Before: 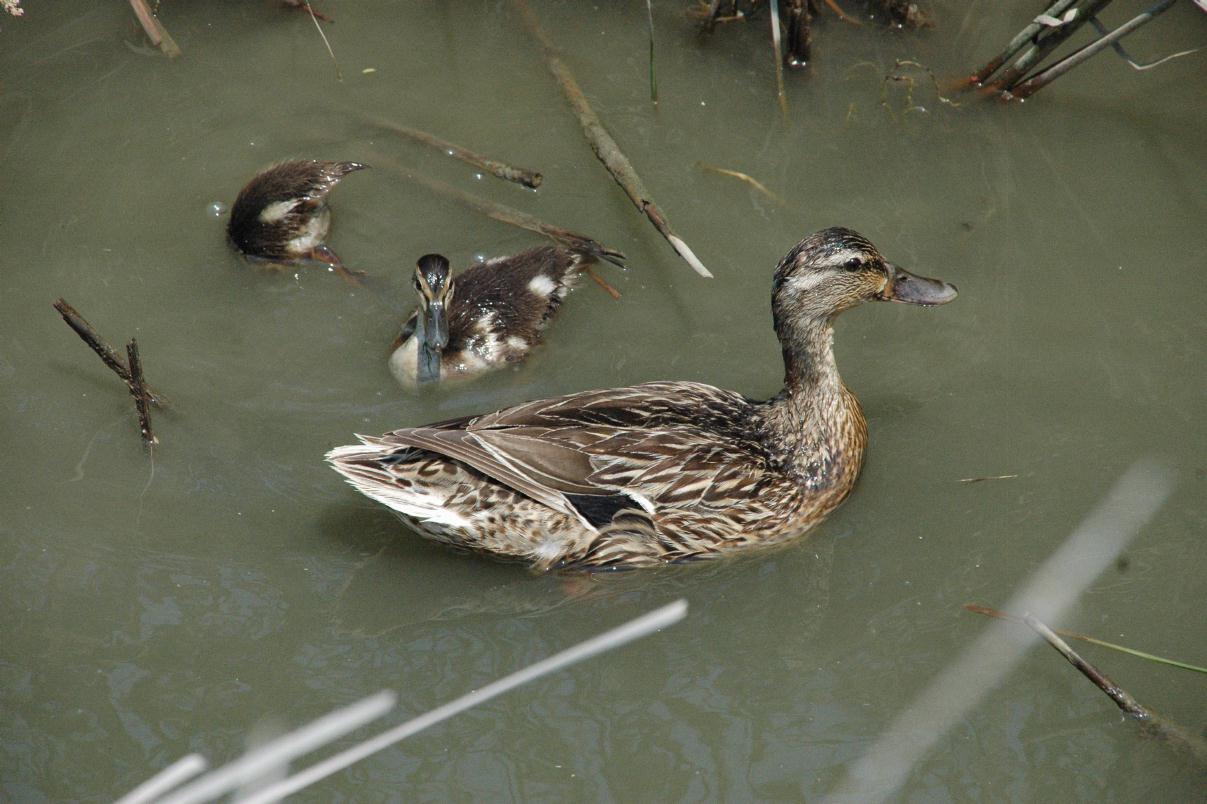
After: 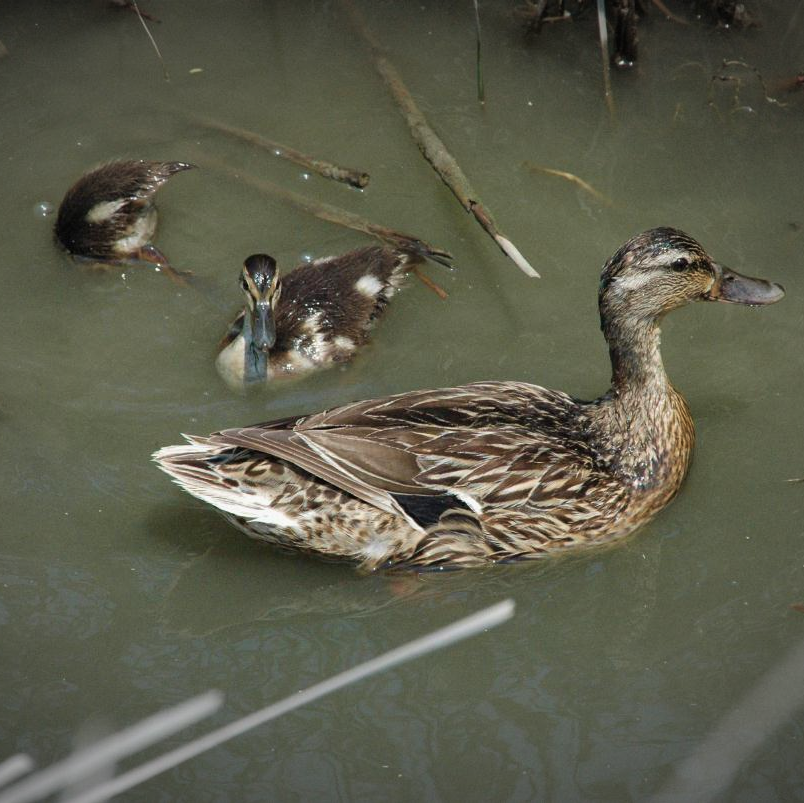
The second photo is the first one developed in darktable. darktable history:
velvia: on, module defaults
contrast brightness saturation: saturation -0.088
exposure: exposure -0.069 EV, compensate highlight preservation false
vignetting: fall-off radius 98.87%, brightness -0.575, width/height ratio 1.345
crop and rotate: left 14.381%, right 18.977%
